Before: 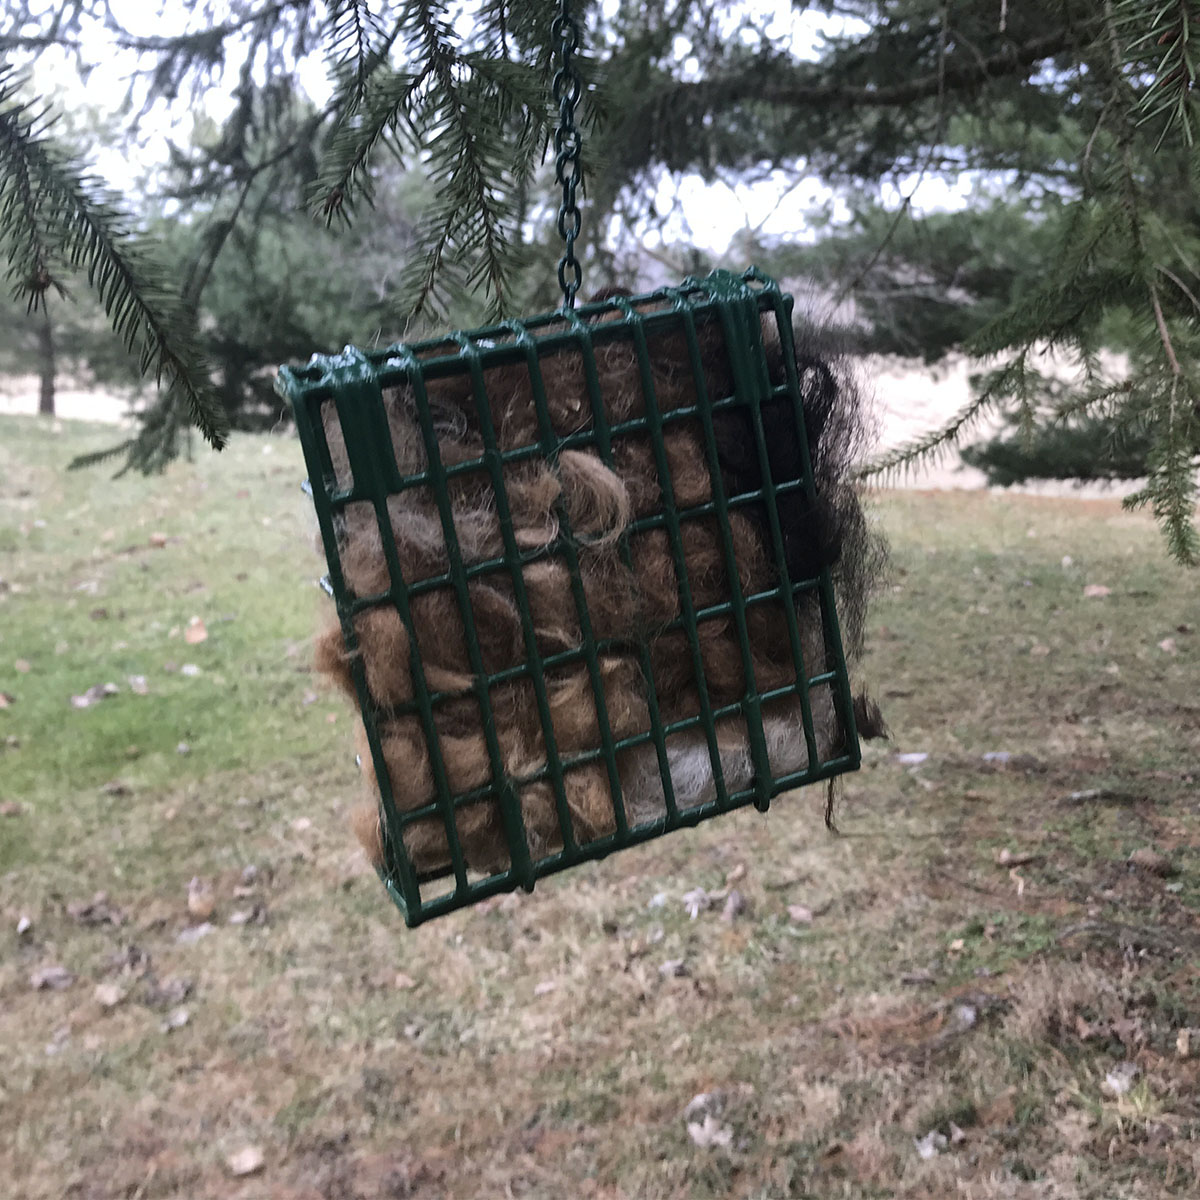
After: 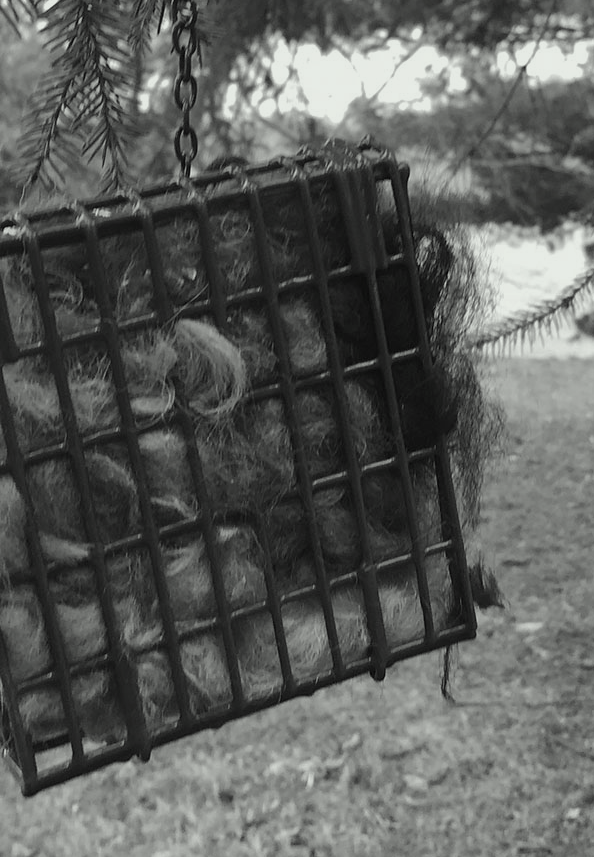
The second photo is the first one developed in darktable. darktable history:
color correction: highlights a* -2.68, highlights b* 2.57
color balance: output saturation 120%
contrast brightness saturation: saturation -1
tone equalizer: -8 EV 0.25 EV, -7 EV 0.417 EV, -6 EV 0.417 EV, -5 EV 0.25 EV, -3 EV -0.25 EV, -2 EV -0.417 EV, -1 EV -0.417 EV, +0 EV -0.25 EV, edges refinement/feathering 500, mask exposure compensation -1.57 EV, preserve details guided filter
crop: left 32.075%, top 10.976%, right 18.355%, bottom 17.596%
exposure: black level correction -0.001, exposure 0.08 EV, compensate highlight preservation false
